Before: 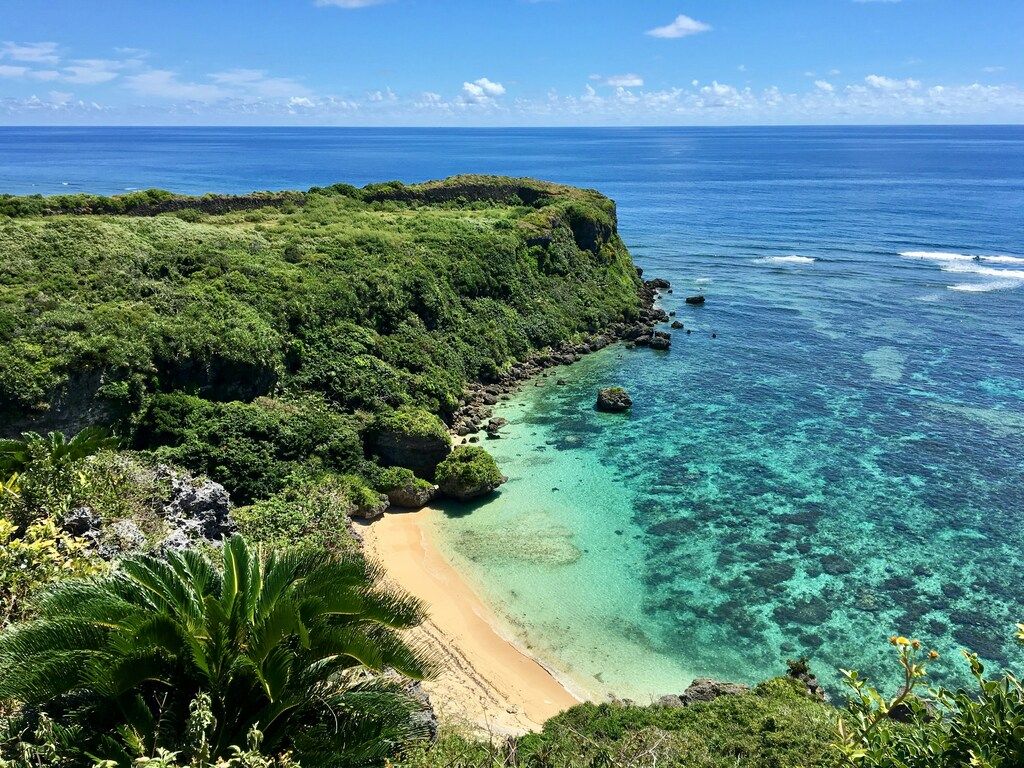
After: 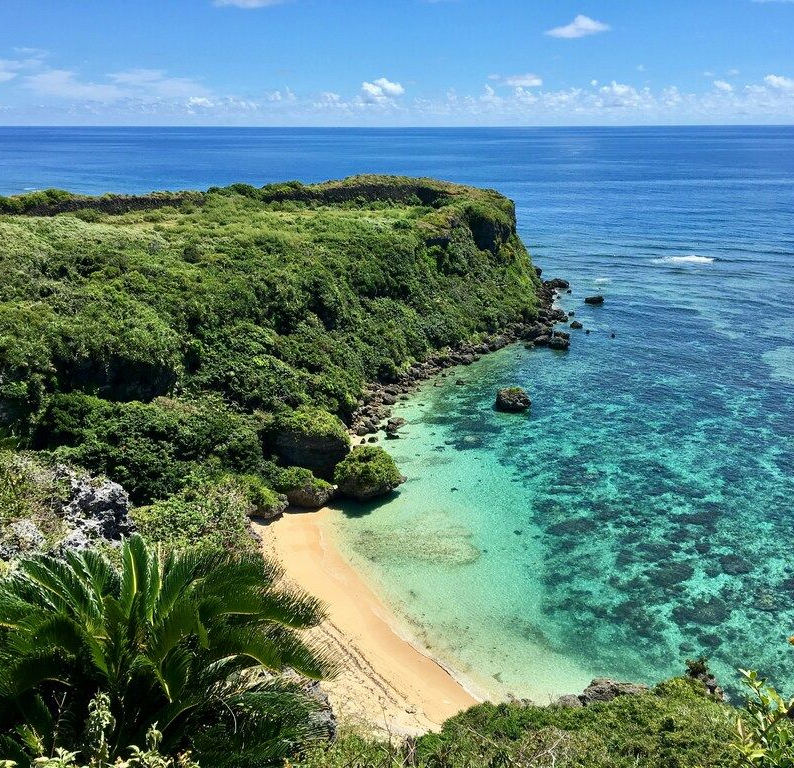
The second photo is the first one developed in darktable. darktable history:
crop: left 9.897%, right 12.471%
